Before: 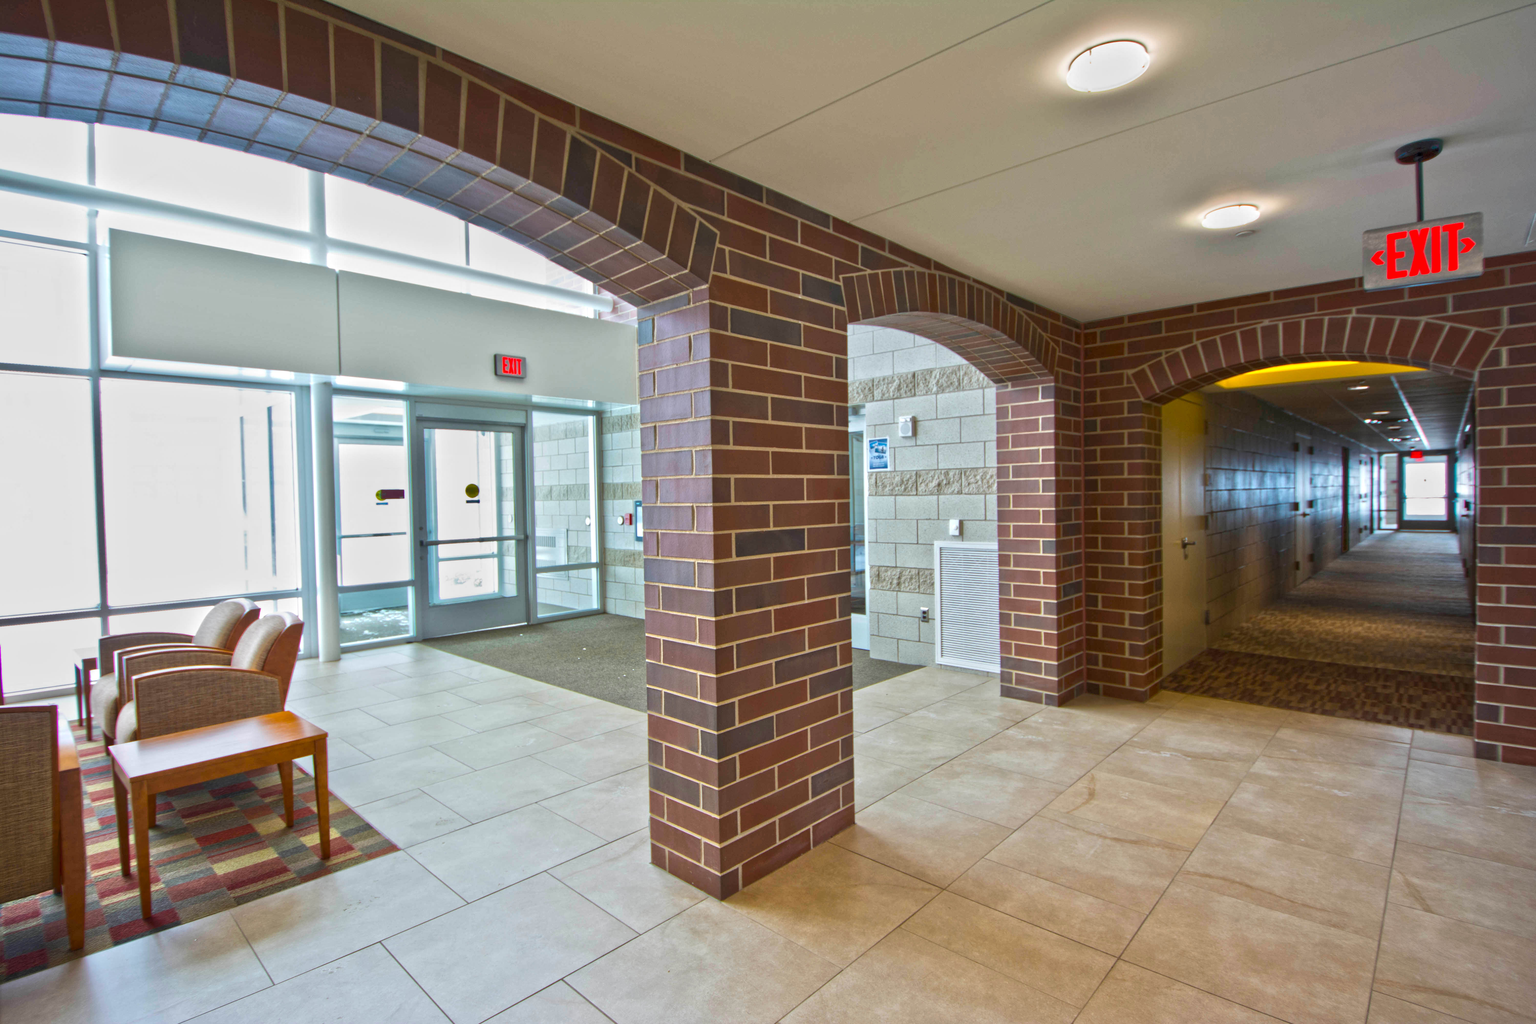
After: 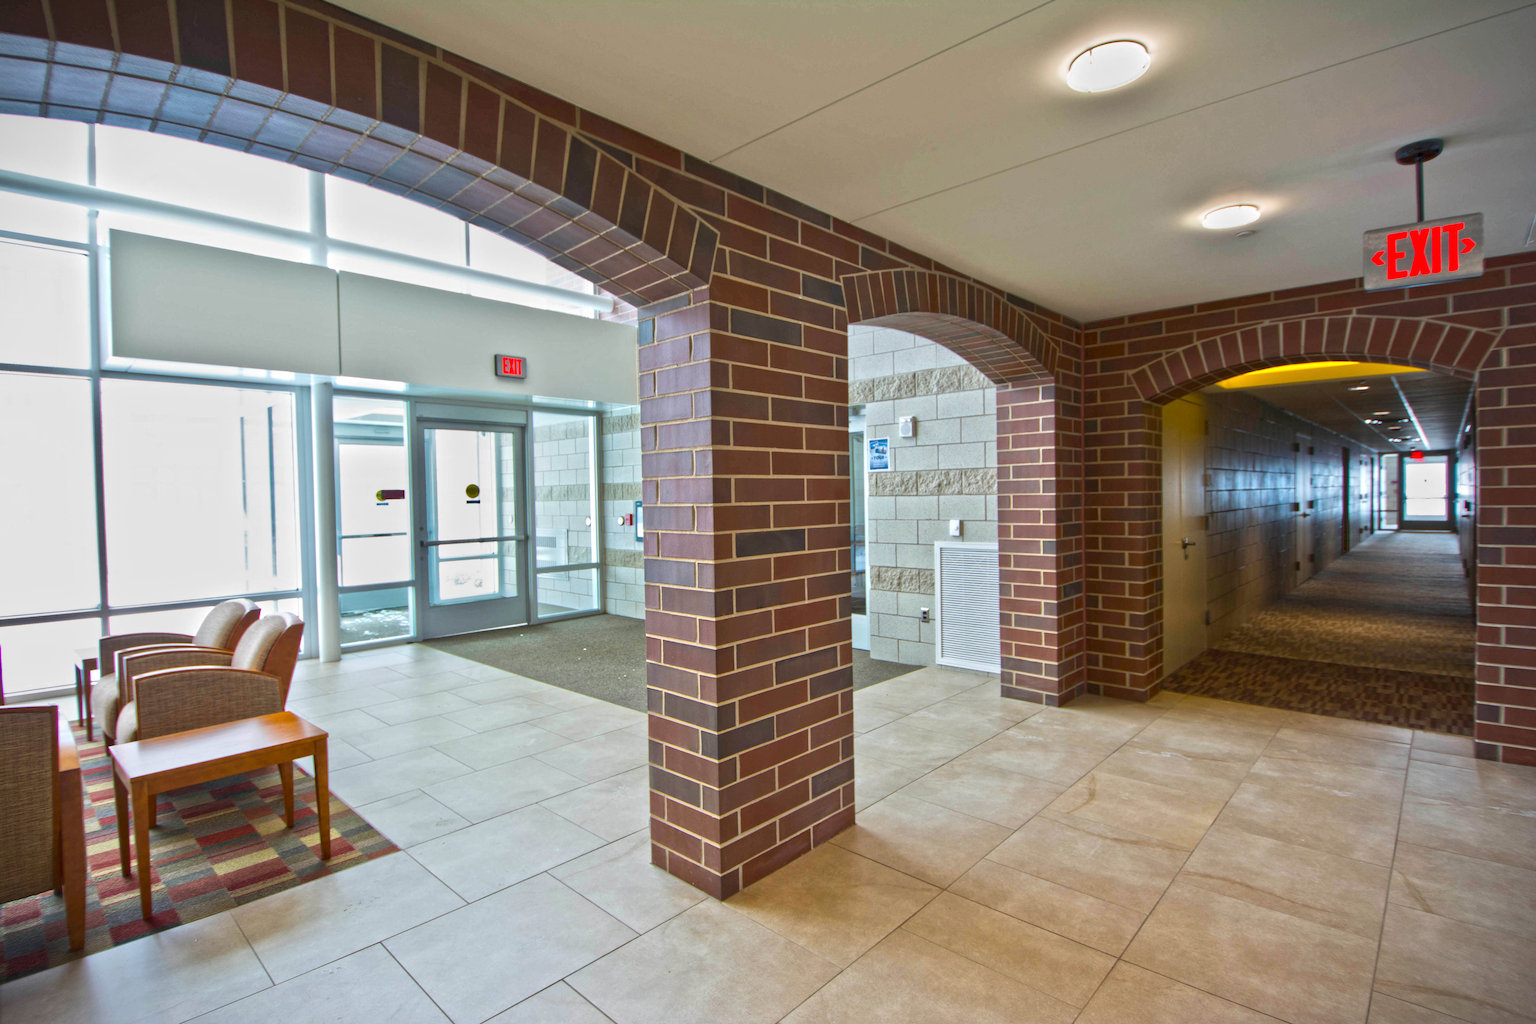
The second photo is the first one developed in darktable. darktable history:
vignetting: fall-off start 100%, brightness -0.406, saturation -0.3, width/height ratio 1.324, dithering 8-bit output, unbound false
contrast brightness saturation: contrast 0.05
